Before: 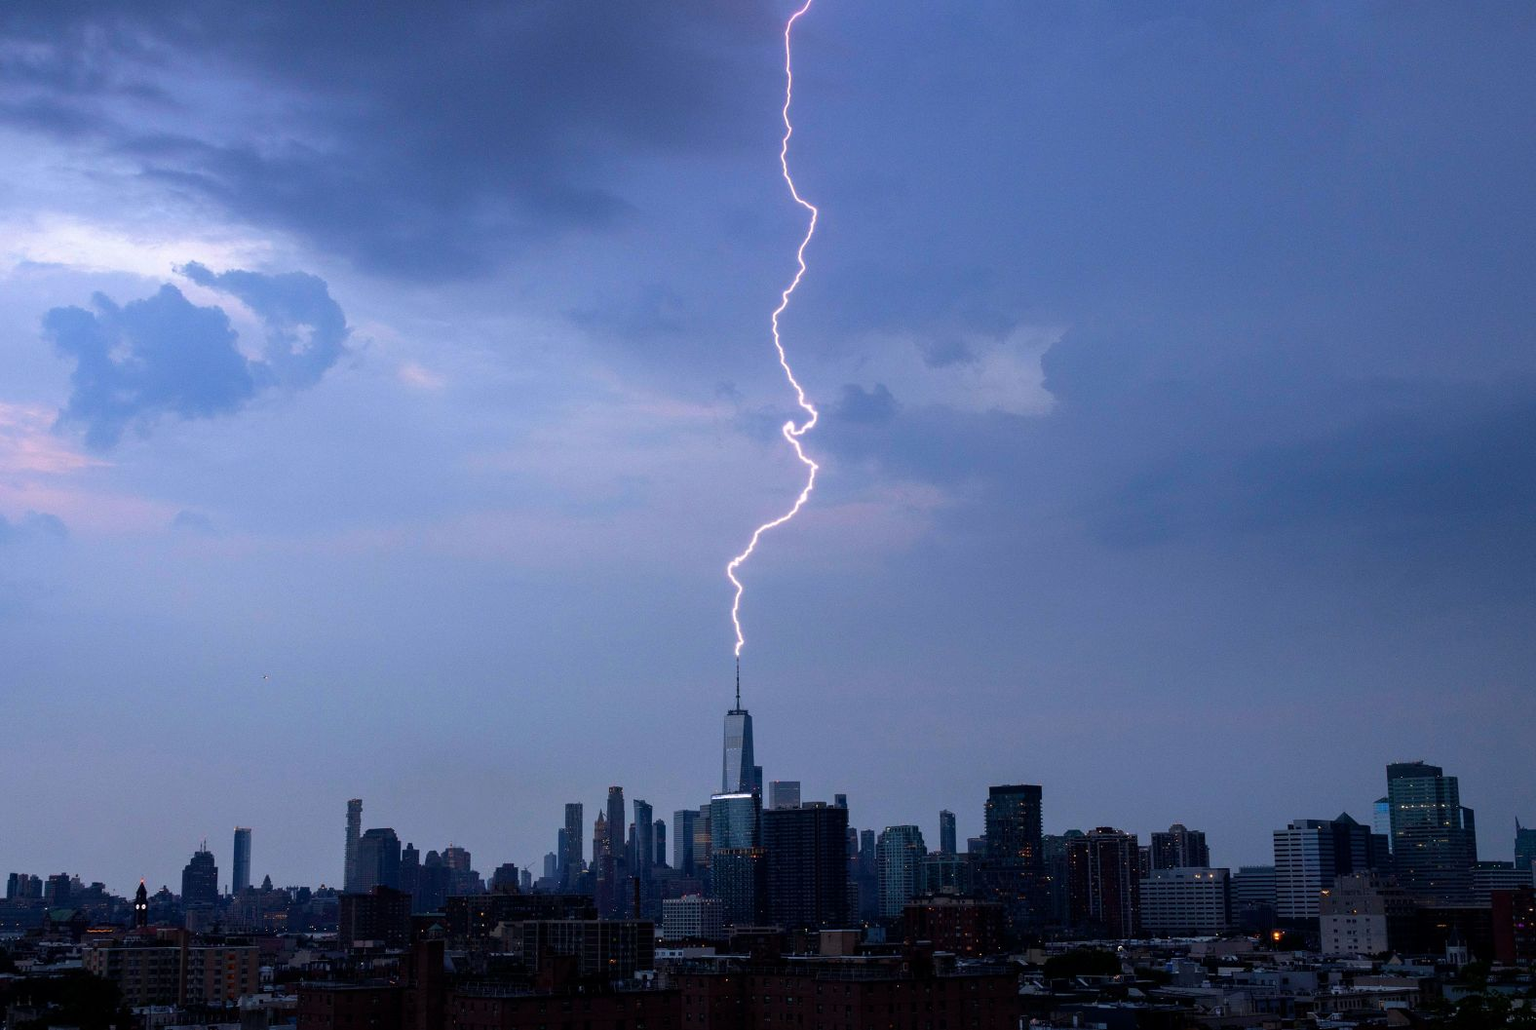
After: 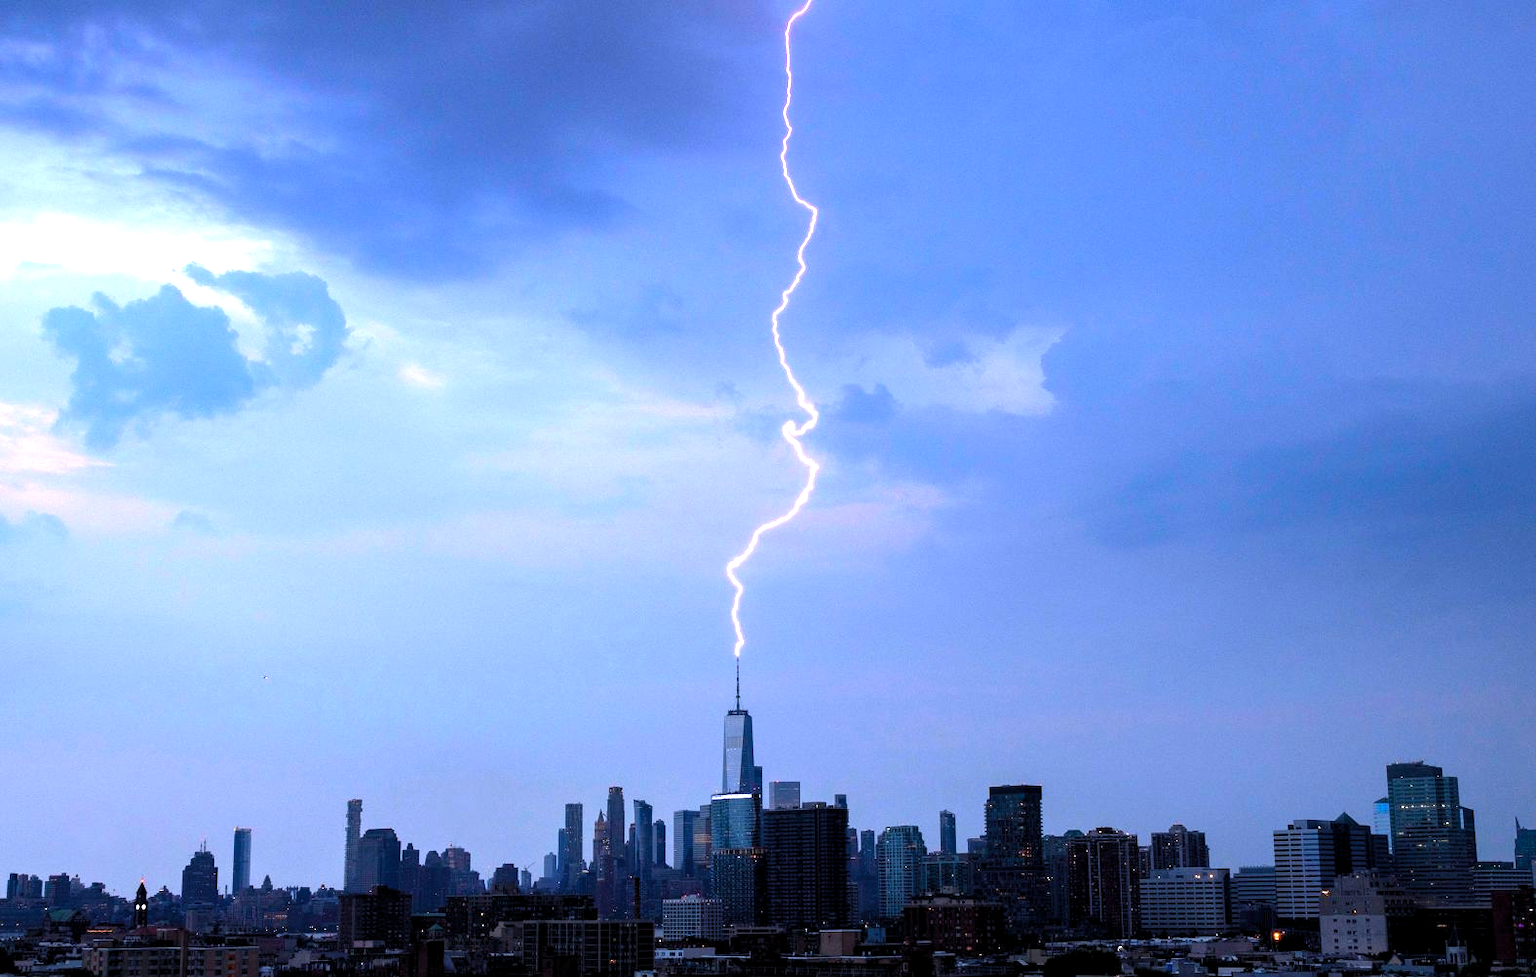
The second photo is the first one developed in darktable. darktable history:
contrast brightness saturation: saturation 0.101
exposure: black level correction 0, exposure 1 EV, compensate highlight preservation false
levels: levels [0.026, 0.507, 0.987]
color calibration: illuminant as shot in camera, x 0.358, y 0.373, temperature 4628.91 K
crop and rotate: top 0.011%, bottom 5.054%
